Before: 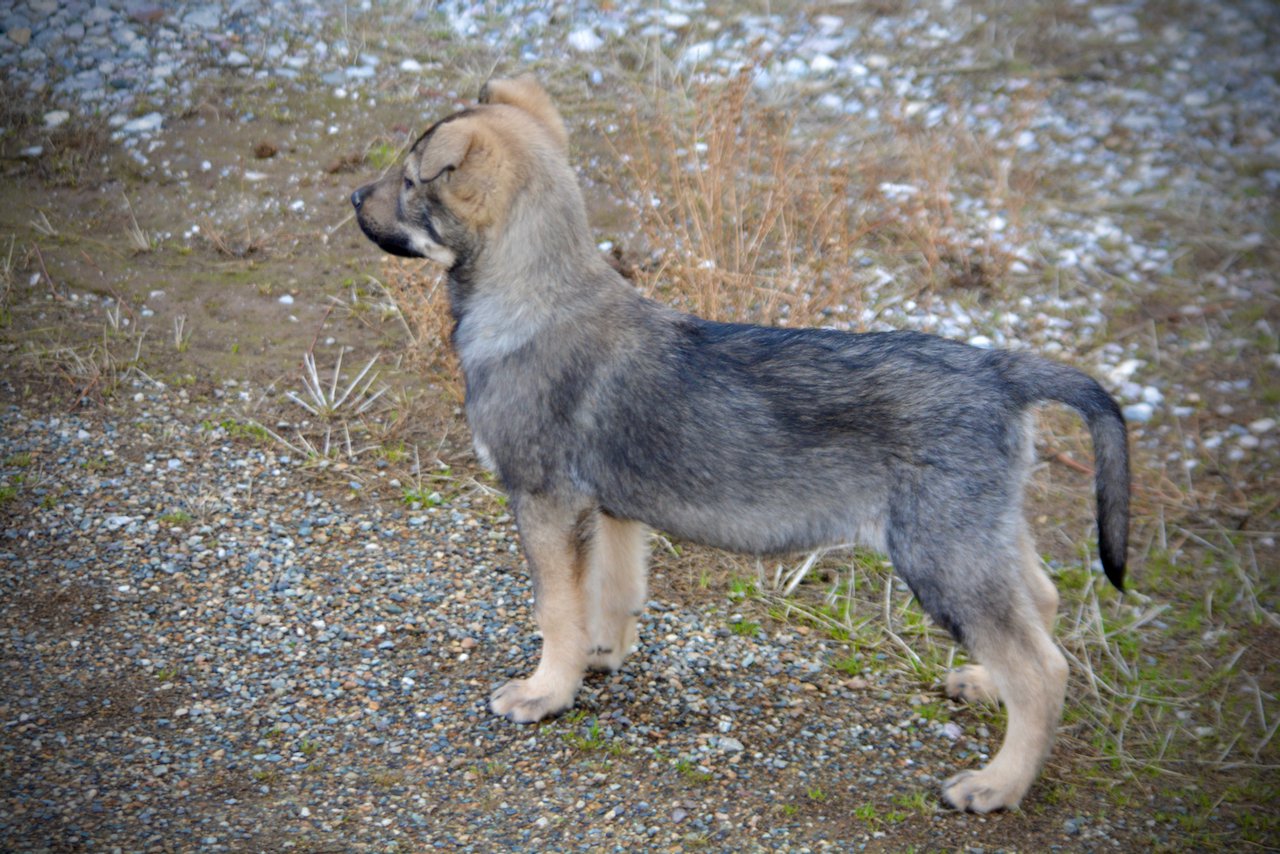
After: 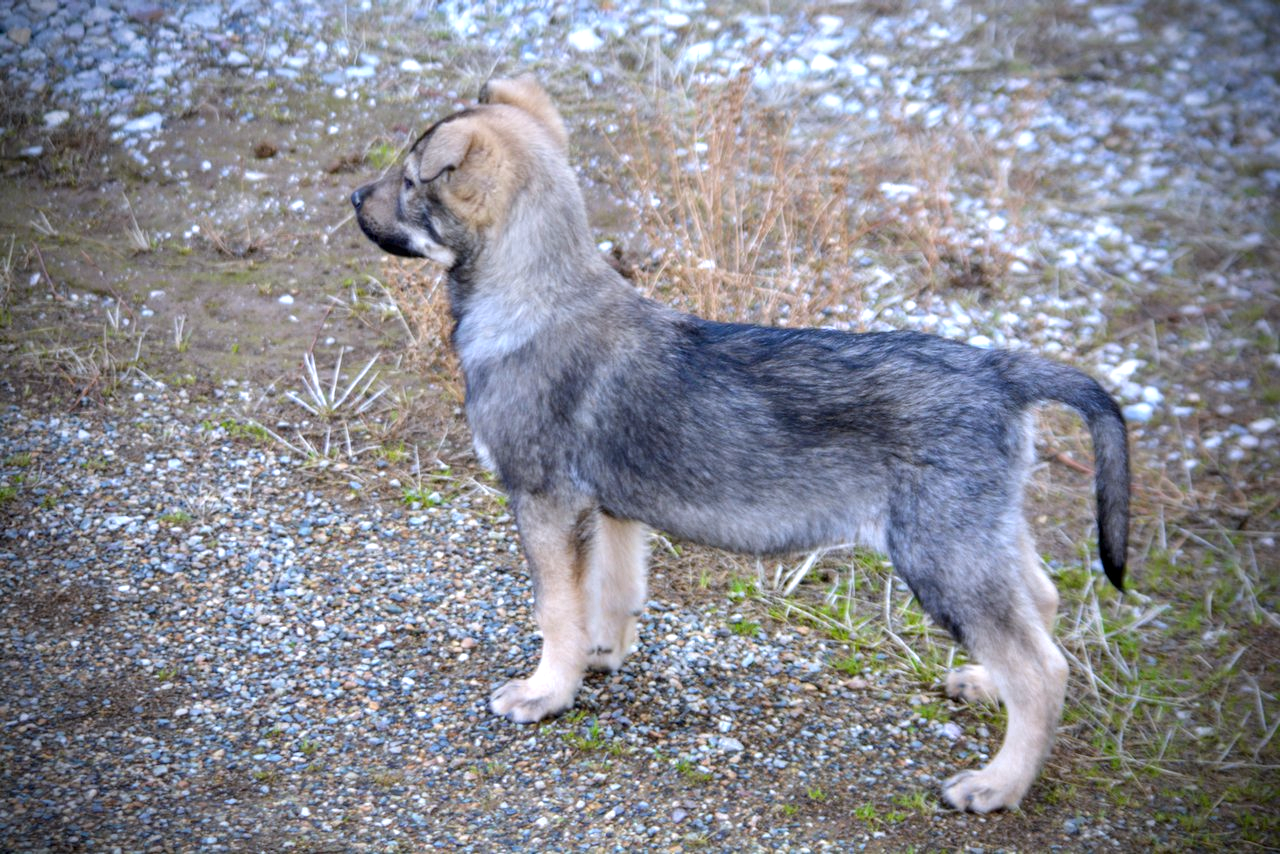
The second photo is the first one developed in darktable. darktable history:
local contrast: on, module defaults
exposure: black level correction 0, exposure 0.4 EV, compensate exposure bias true, compensate highlight preservation false
white balance: red 0.967, blue 1.119, emerald 0.756
